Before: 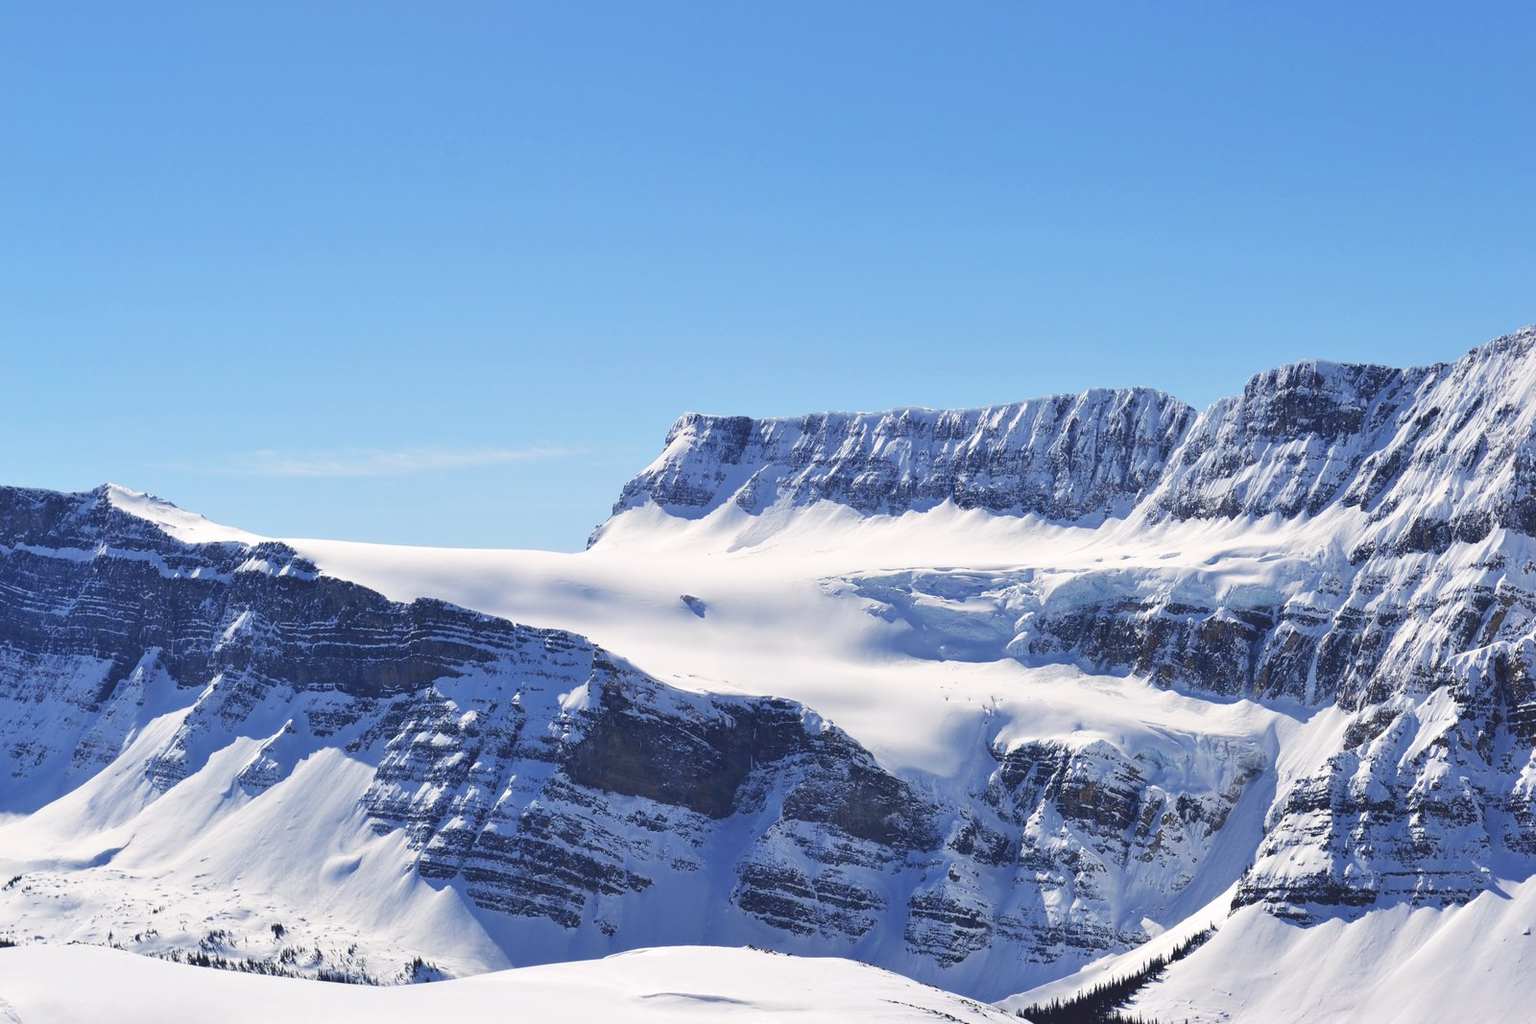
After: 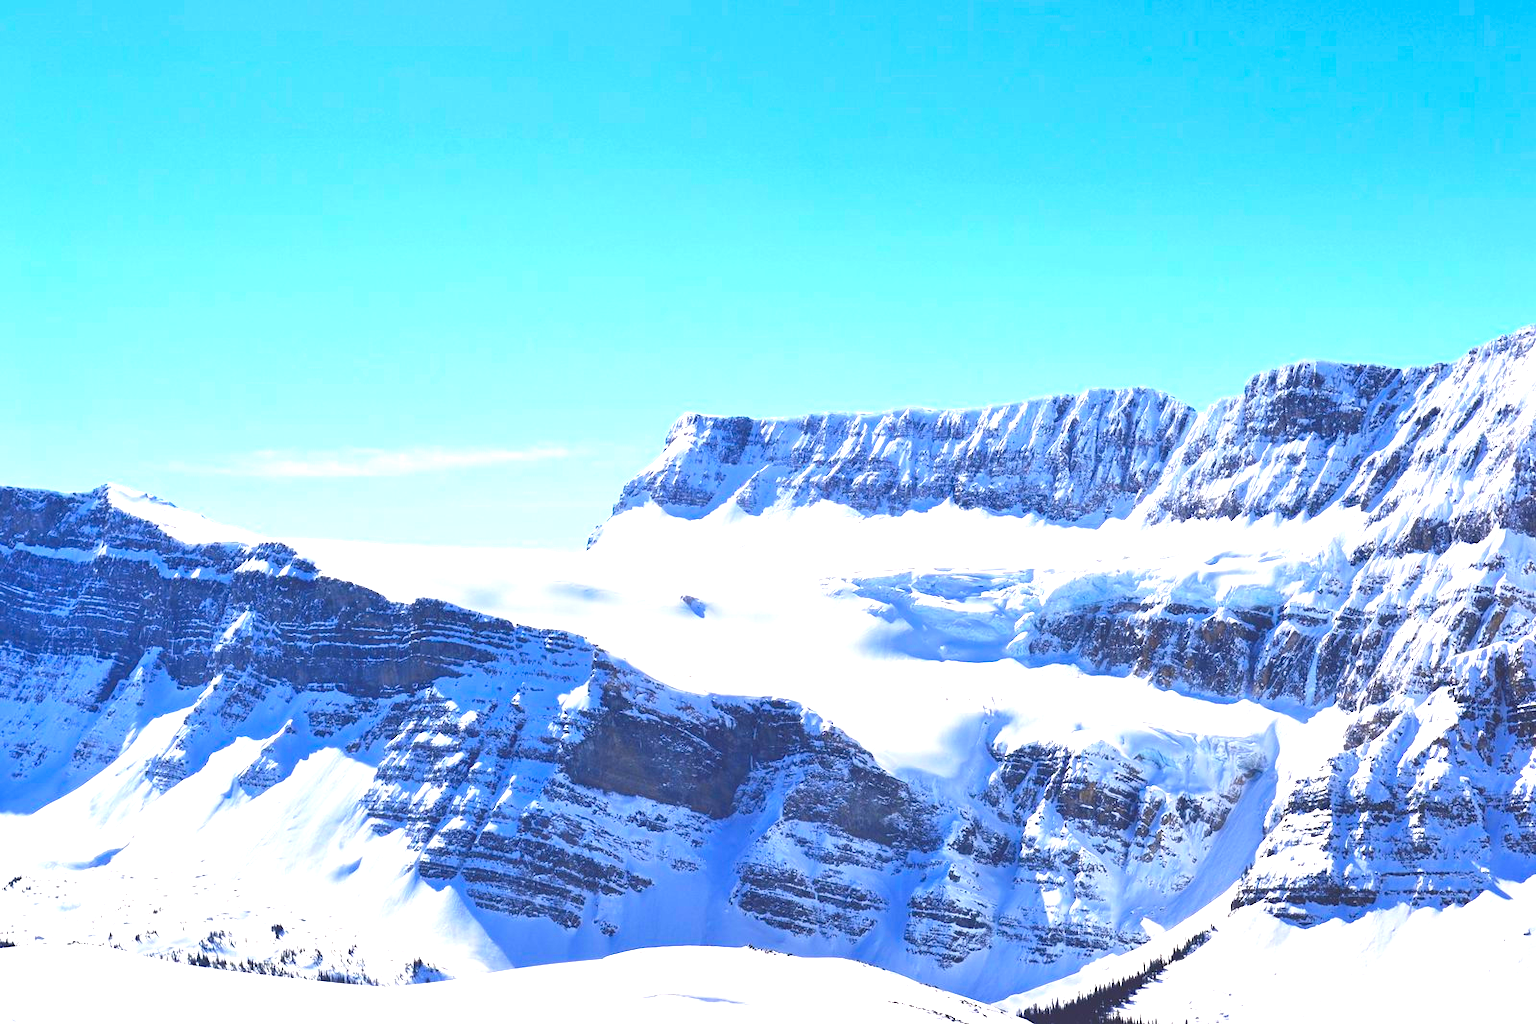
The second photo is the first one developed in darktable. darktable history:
exposure: black level correction -0.002, exposure 1.115 EV, compensate highlight preservation false
color balance rgb: linear chroma grading › global chroma 15%, perceptual saturation grading › global saturation 30%
